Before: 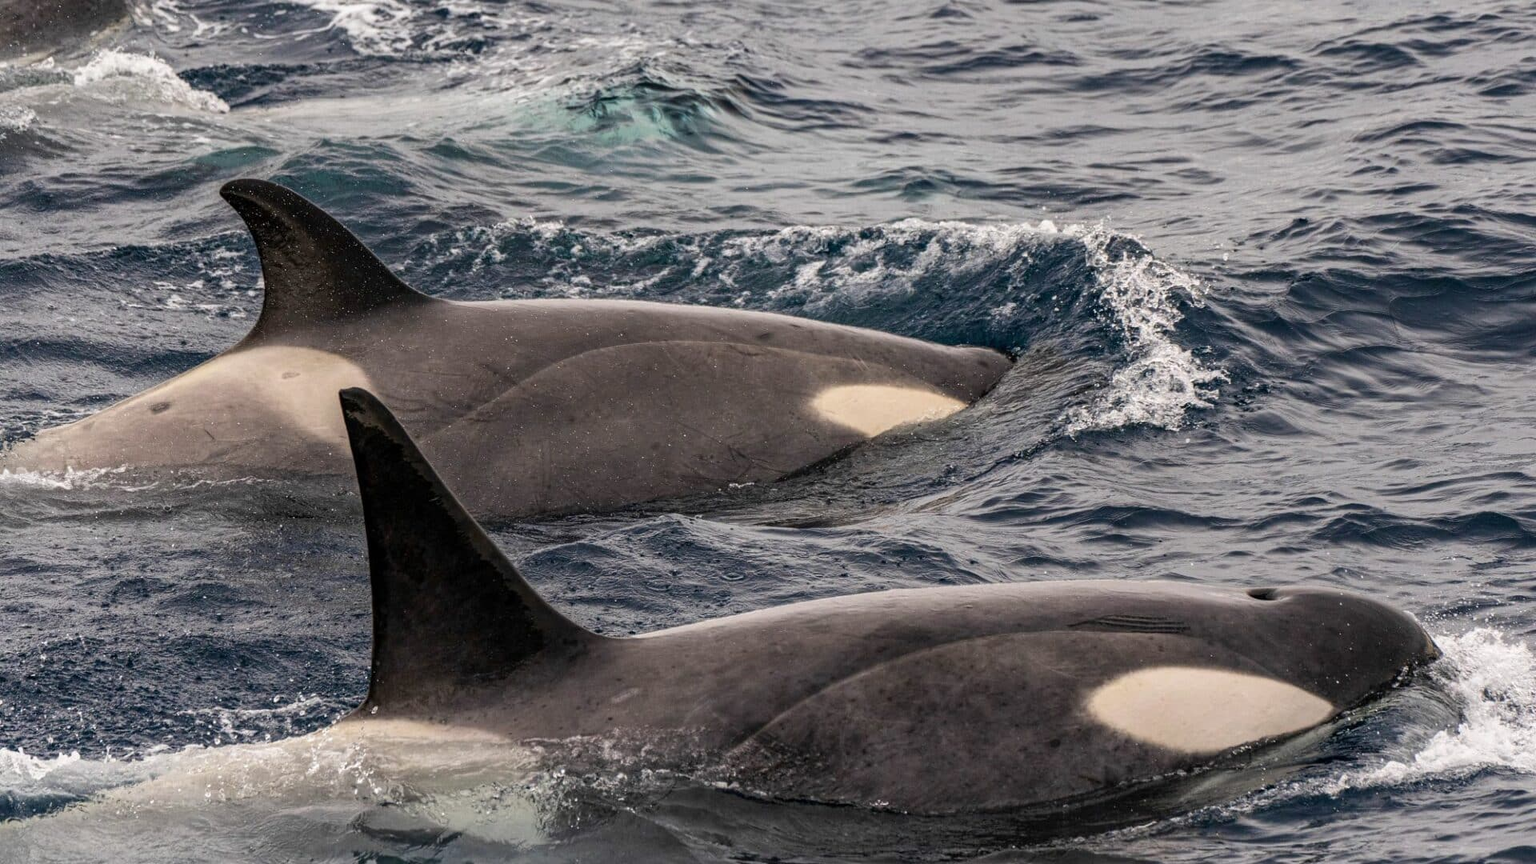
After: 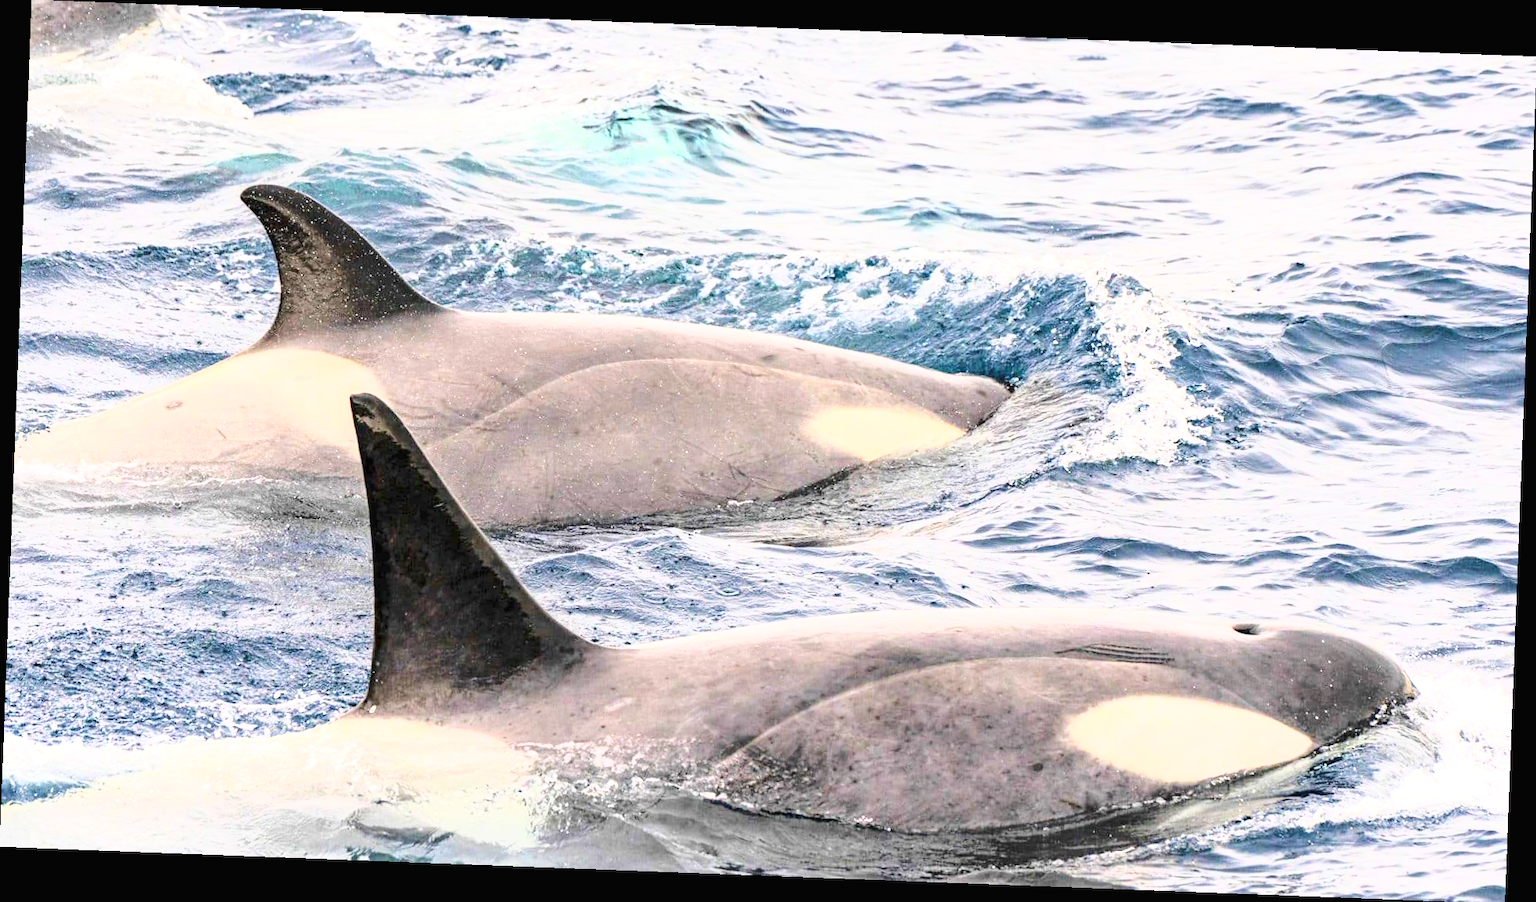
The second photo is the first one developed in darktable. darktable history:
base curve: curves: ch0 [(0, 0) (0.025, 0.046) (0.112, 0.277) (0.467, 0.74) (0.814, 0.929) (1, 0.942)]
rotate and perspective: rotation 2.17°, automatic cropping off
exposure: black level correction 0, exposure 1.741 EV, compensate exposure bias true, compensate highlight preservation false
